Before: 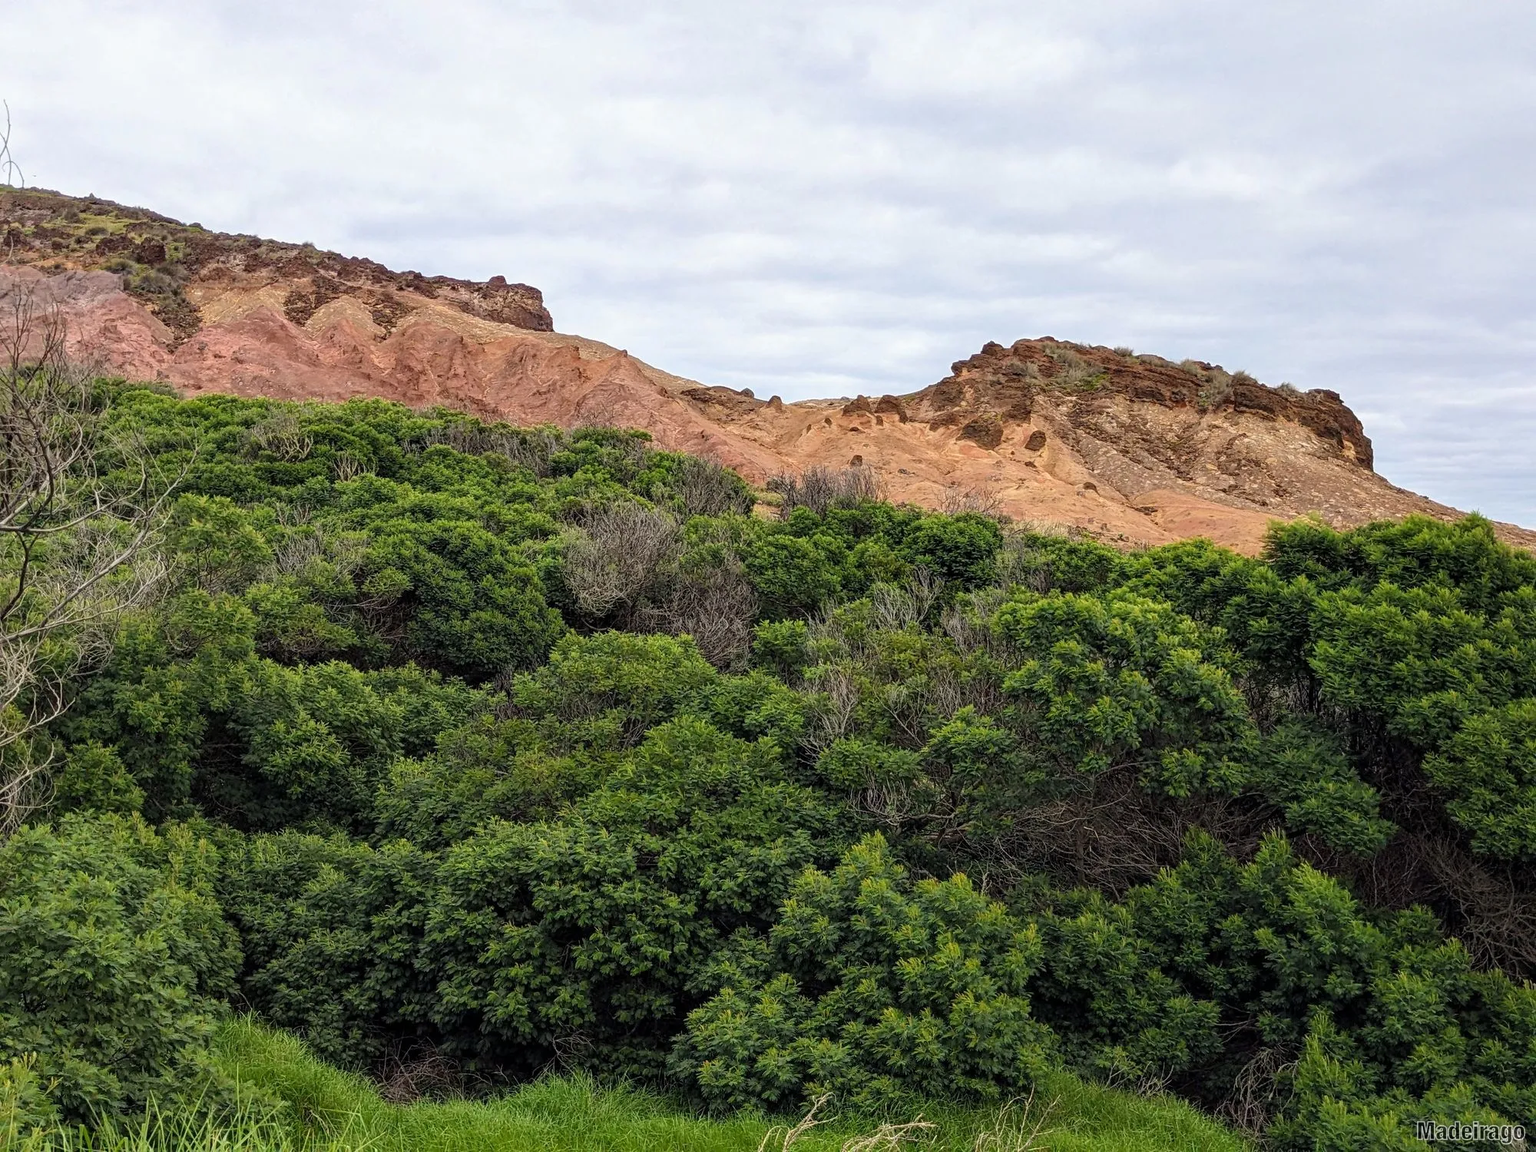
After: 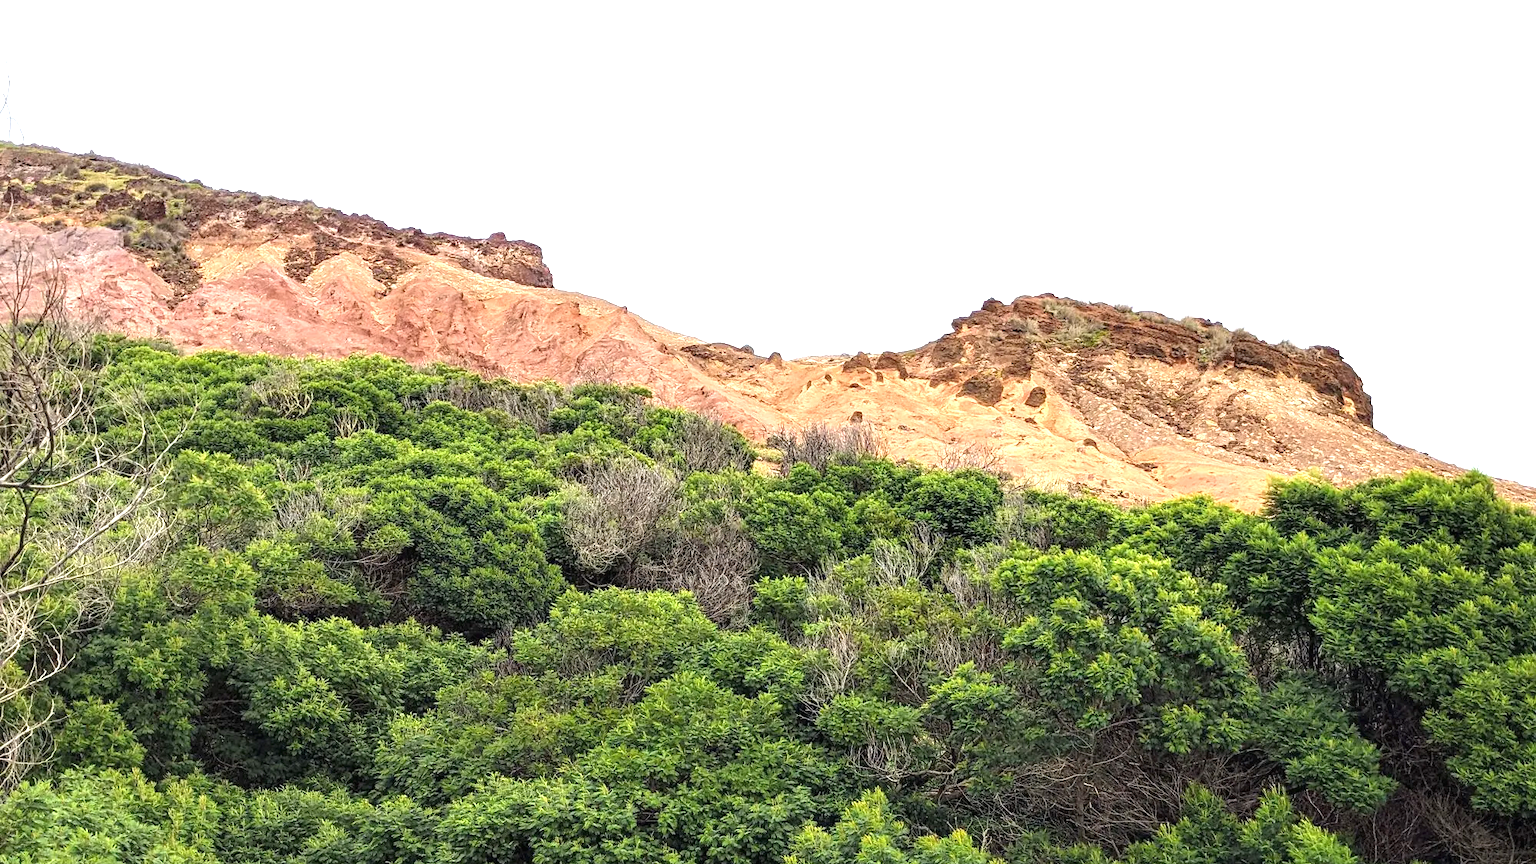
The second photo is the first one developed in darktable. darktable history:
local contrast: mode bilateral grid, contrast 100, coarseness 100, detail 94%, midtone range 0.2
crop: top 3.857%, bottom 21.132%
exposure: black level correction 0, exposure 1.2 EV, compensate exposure bias true, compensate highlight preservation false
